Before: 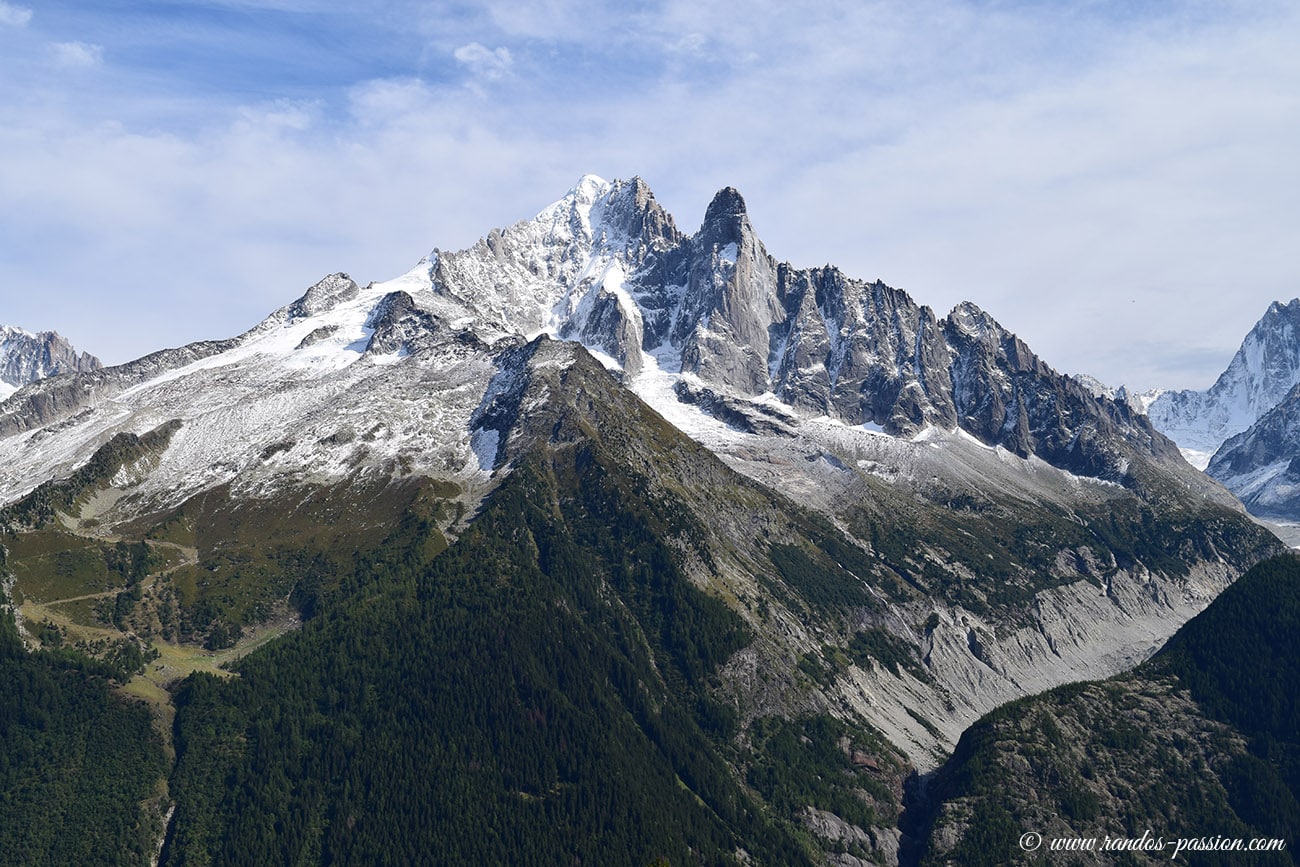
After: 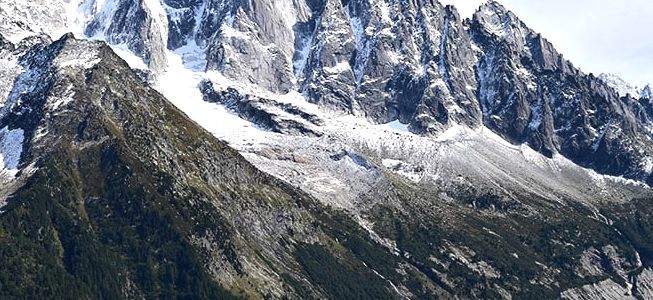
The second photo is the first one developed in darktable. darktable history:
contrast equalizer: octaves 7, y [[0.515 ×6], [0.507 ×6], [0.425 ×6], [0 ×6], [0 ×6]]
tone equalizer: -8 EV 0.001 EV, -7 EV -0.002 EV, -6 EV 0.002 EV, -5 EV -0.03 EV, -4 EV -0.116 EV, -3 EV -0.169 EV, -2 EV 0.24 EV, -1 EV 0.702 EV, +0 EV 0.493 EV
crop: left 36.607%, top 34.735%, right 13.146%, bottom 30.611%
